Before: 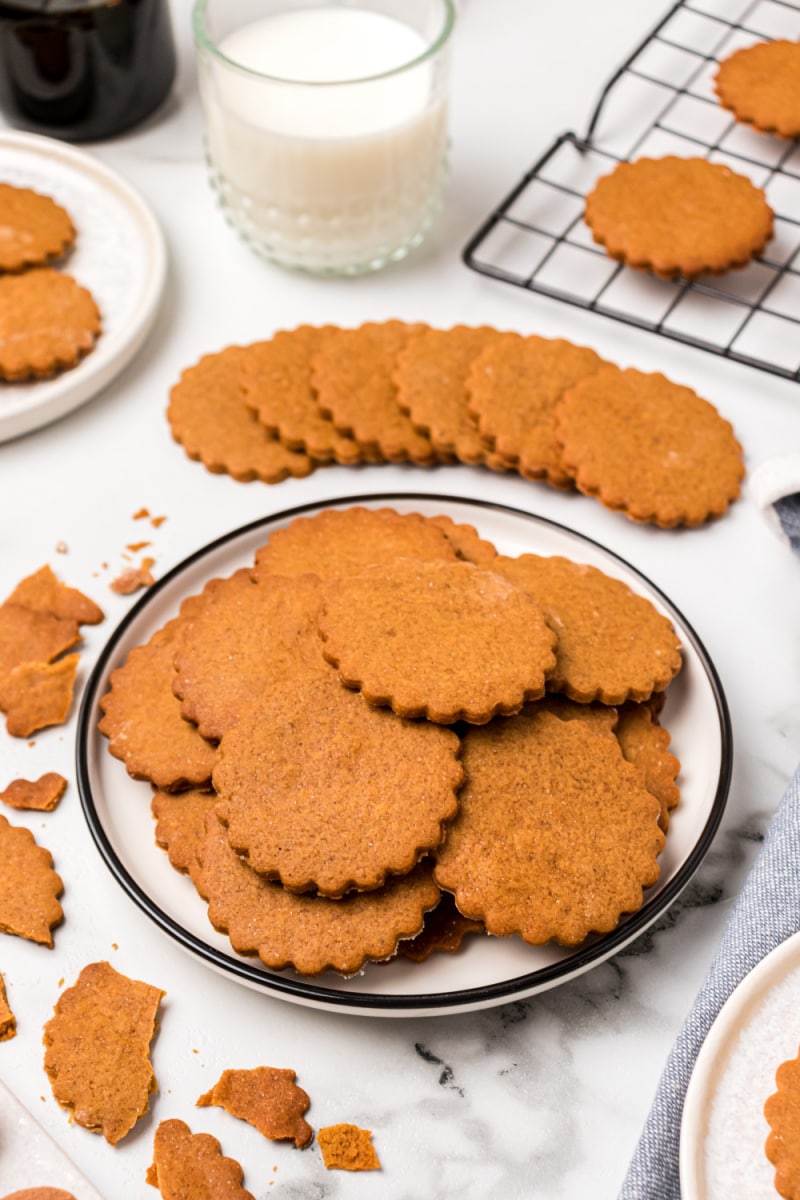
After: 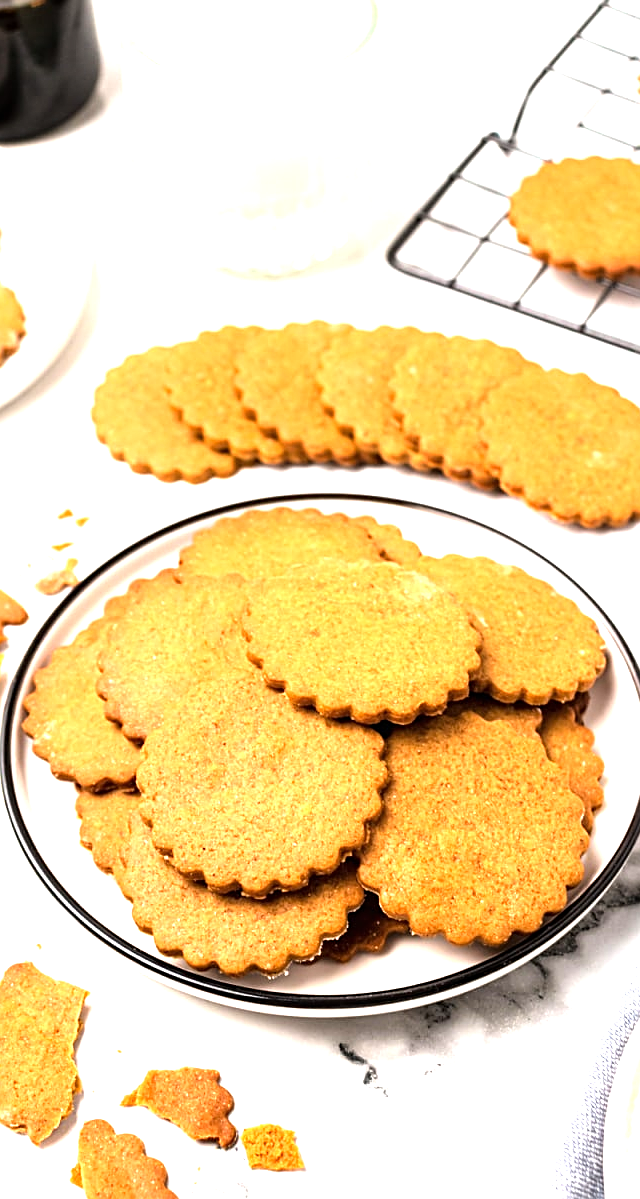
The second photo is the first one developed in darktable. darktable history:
sharpen: on, module defaults
crop and rotate: left 9.617%, right 10.265%
exposure: black level correction 0, exposure 0.701 EV, compensate exposure bias true, compensate highlight preservation false
tone equalizer: -8 EV -0.75 EV, -7 EV -0.677 EV, -6 EV -0.609 EV, -5 EV -0.396 EV, -3 EV 0.37 EV, -2 EV 0.6 EV, -1 EV 0.69 EV, +0 EV 0.73 EV, mask exposure compensation -0.514 EV
